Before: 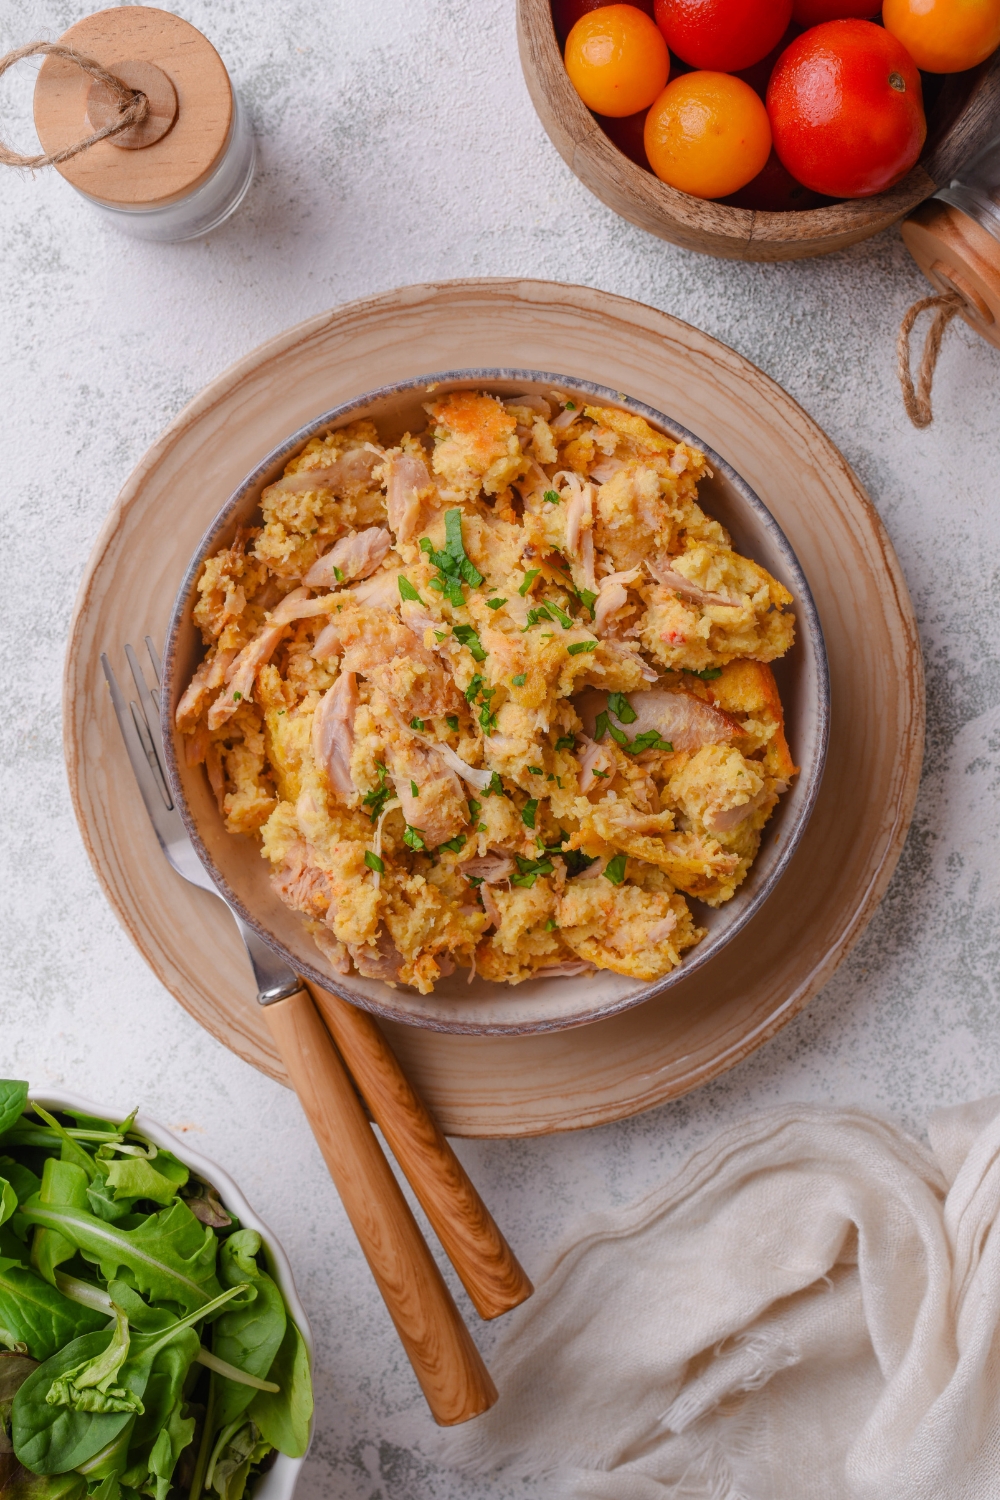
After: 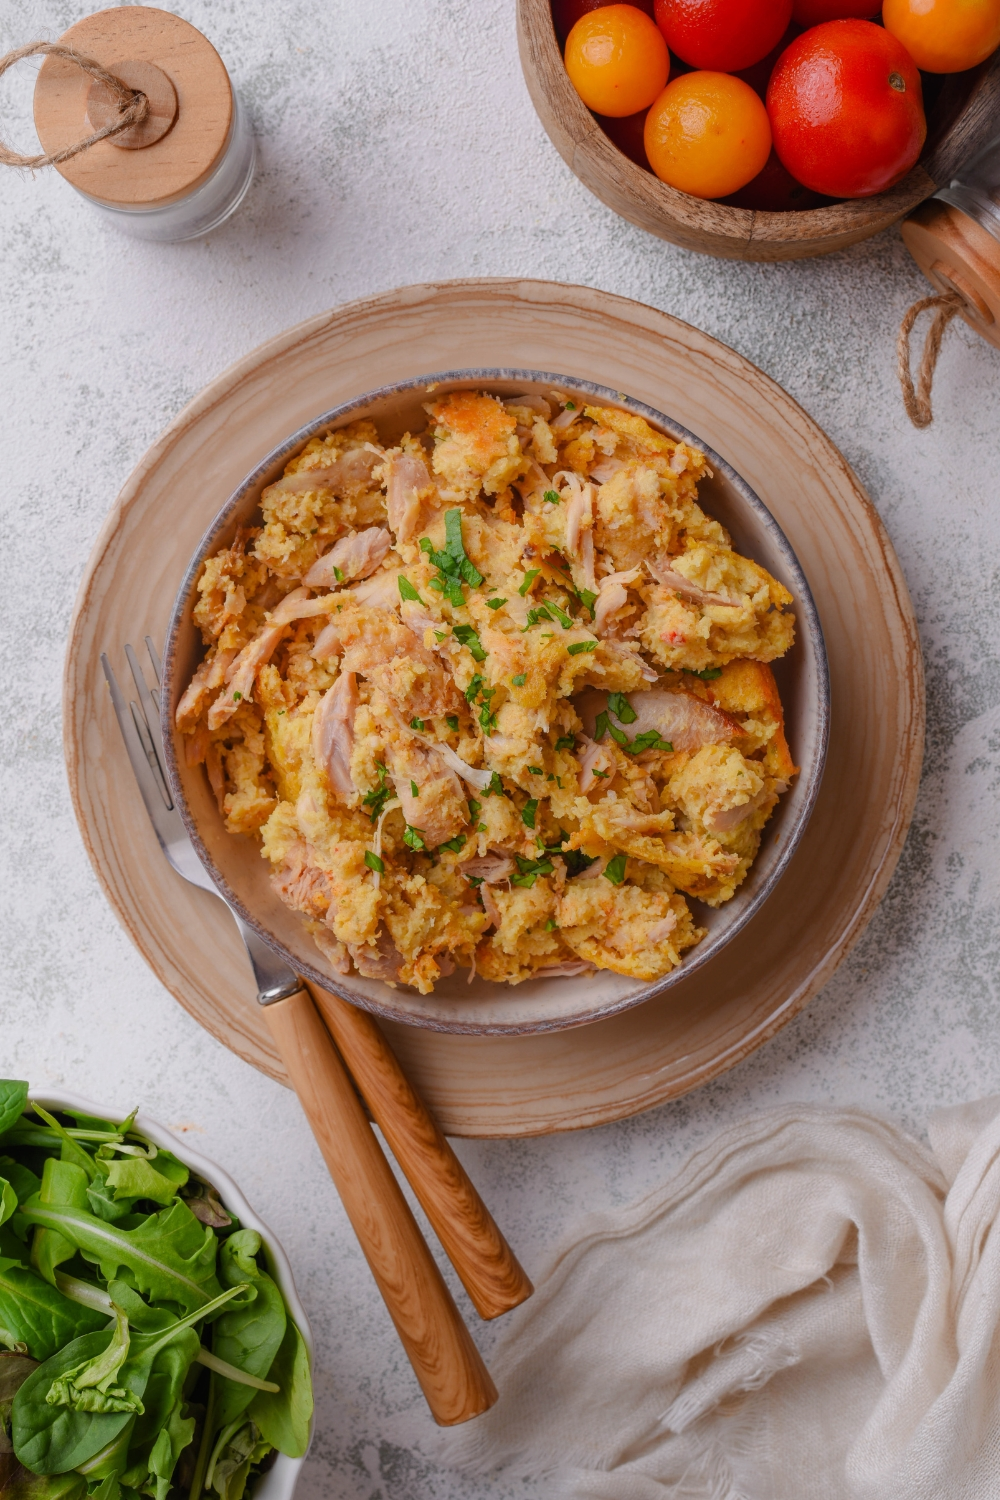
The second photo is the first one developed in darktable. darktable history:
exposure: exposure -0.14 EV, compensate highlight preservation false
